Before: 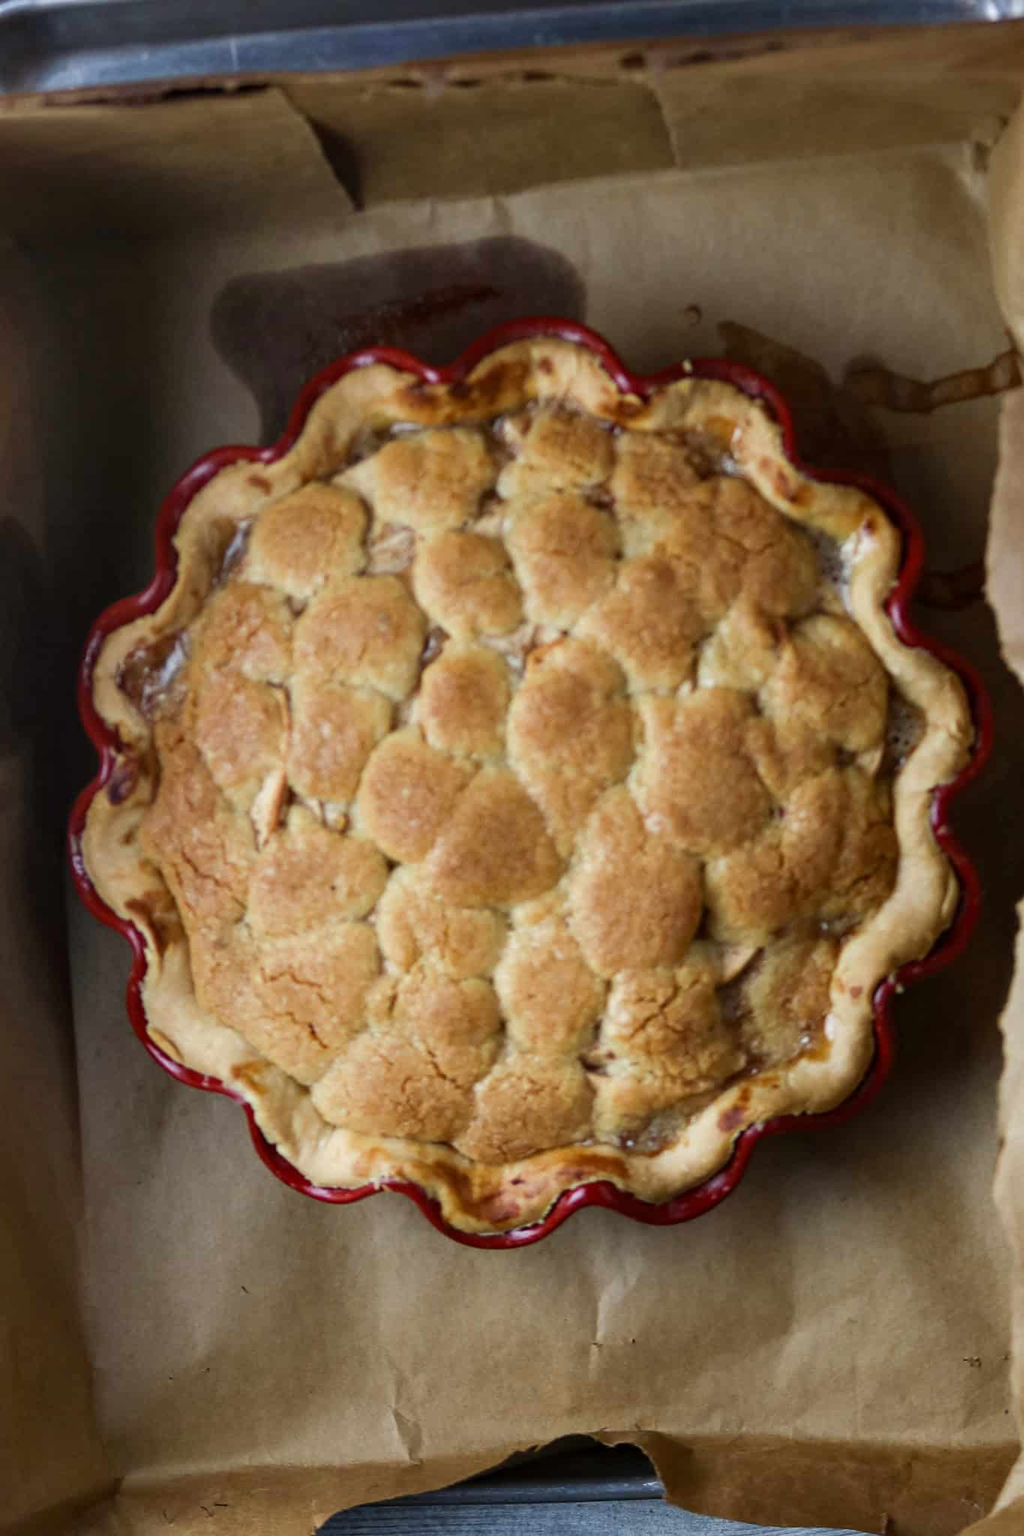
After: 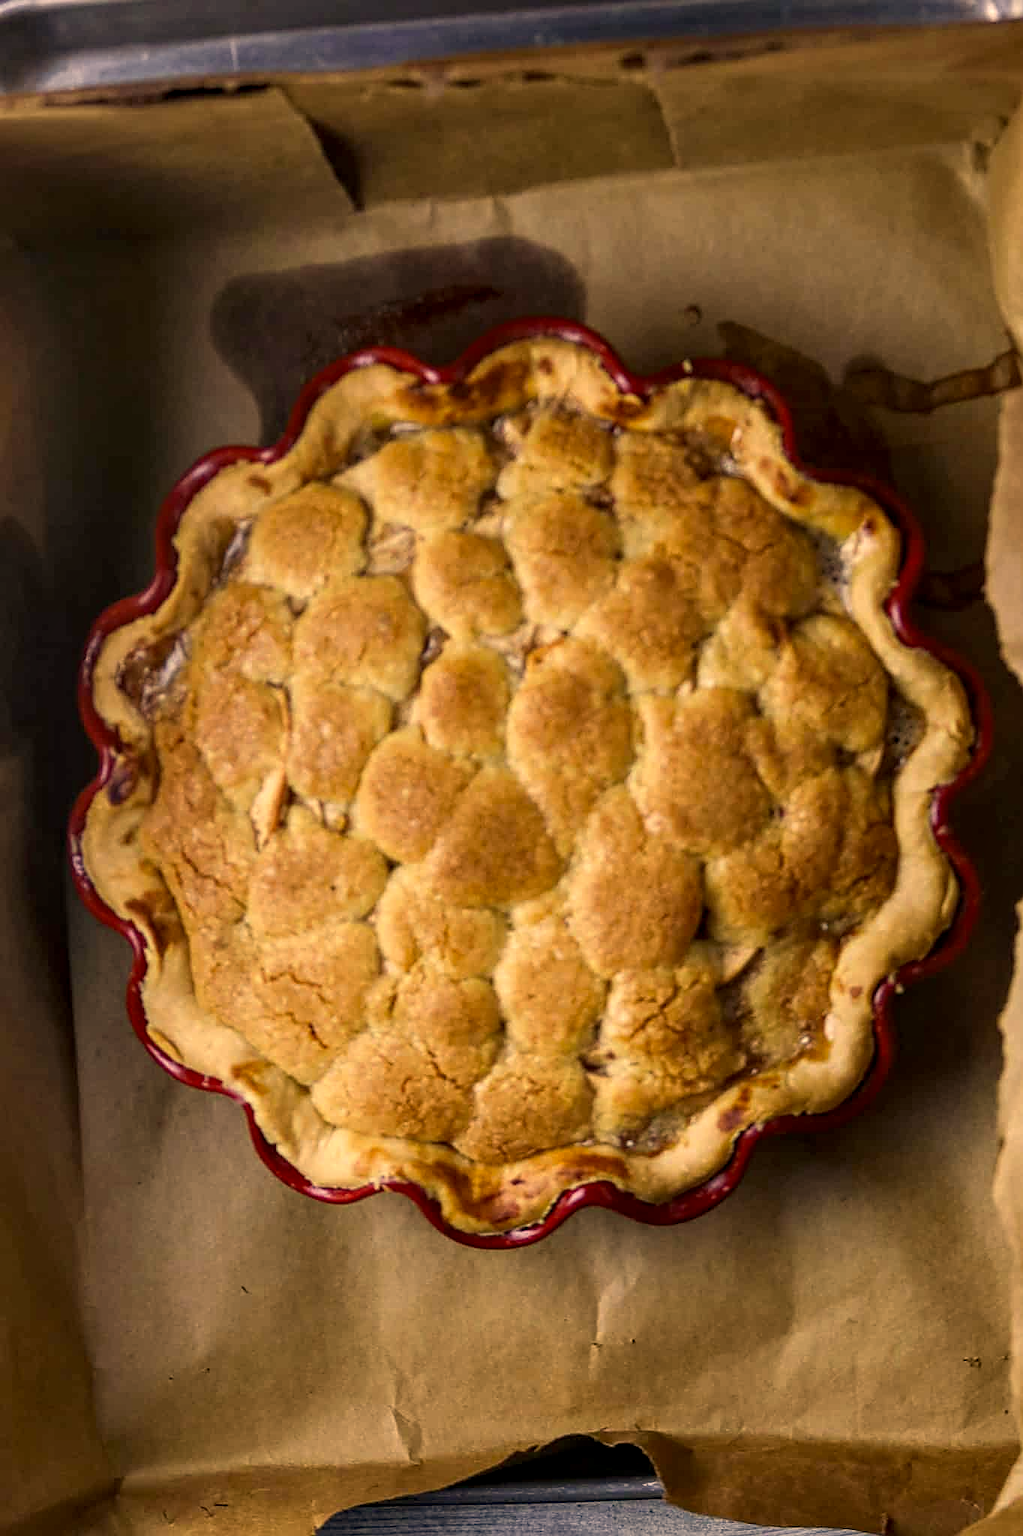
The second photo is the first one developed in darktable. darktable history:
color correction: highlights a* 14.95, highlights b* 30.99
sharpen: on, module defaults
local contrast: on, module defaults
